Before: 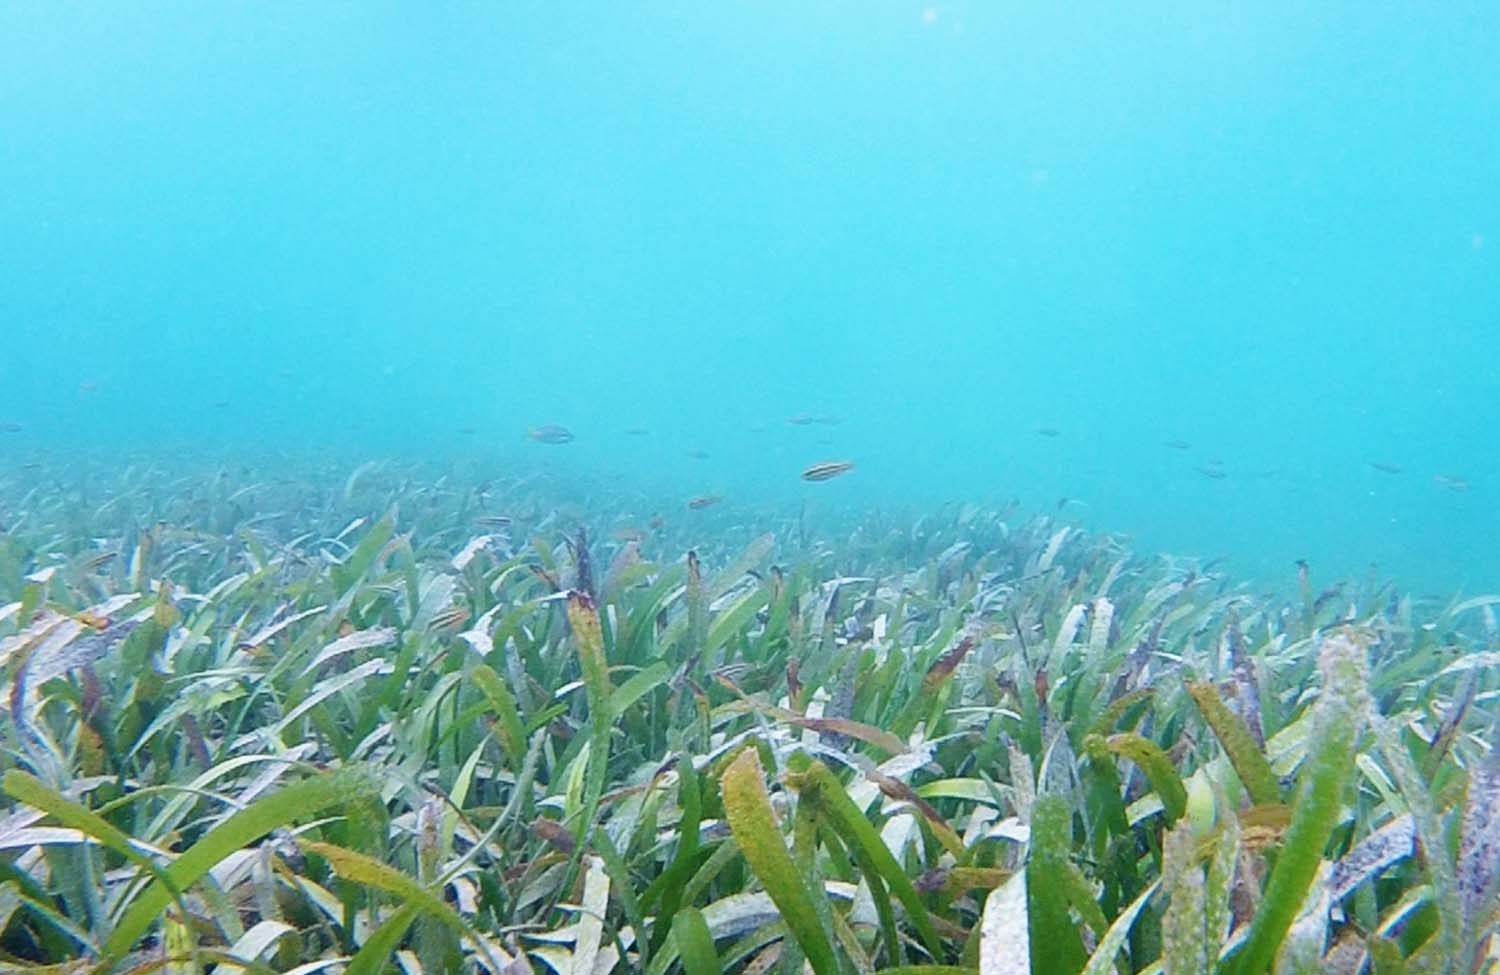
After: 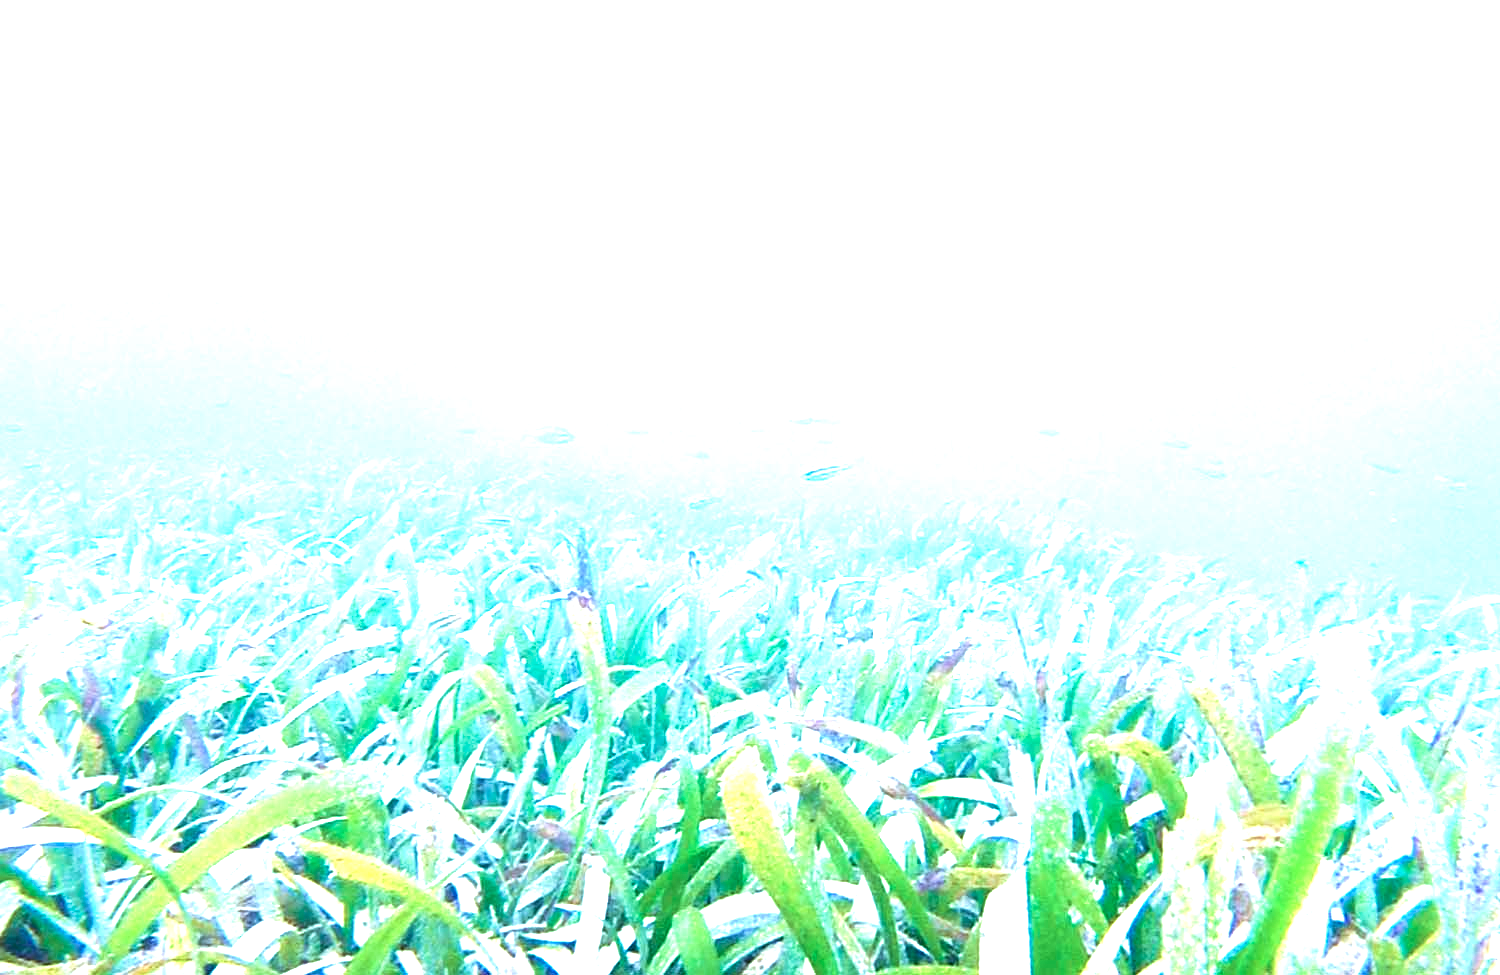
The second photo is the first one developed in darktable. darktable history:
velvia: on, module defaults
color calibration: illuminant F (fluorescent), F source F9 (Cool White Deluxe 4150 K) – high CRI, x 0.374, y 0.373, temperature 4158.34 K
exposure: black level correction 0, exposure 2 EV, compensate highlight preservation false
